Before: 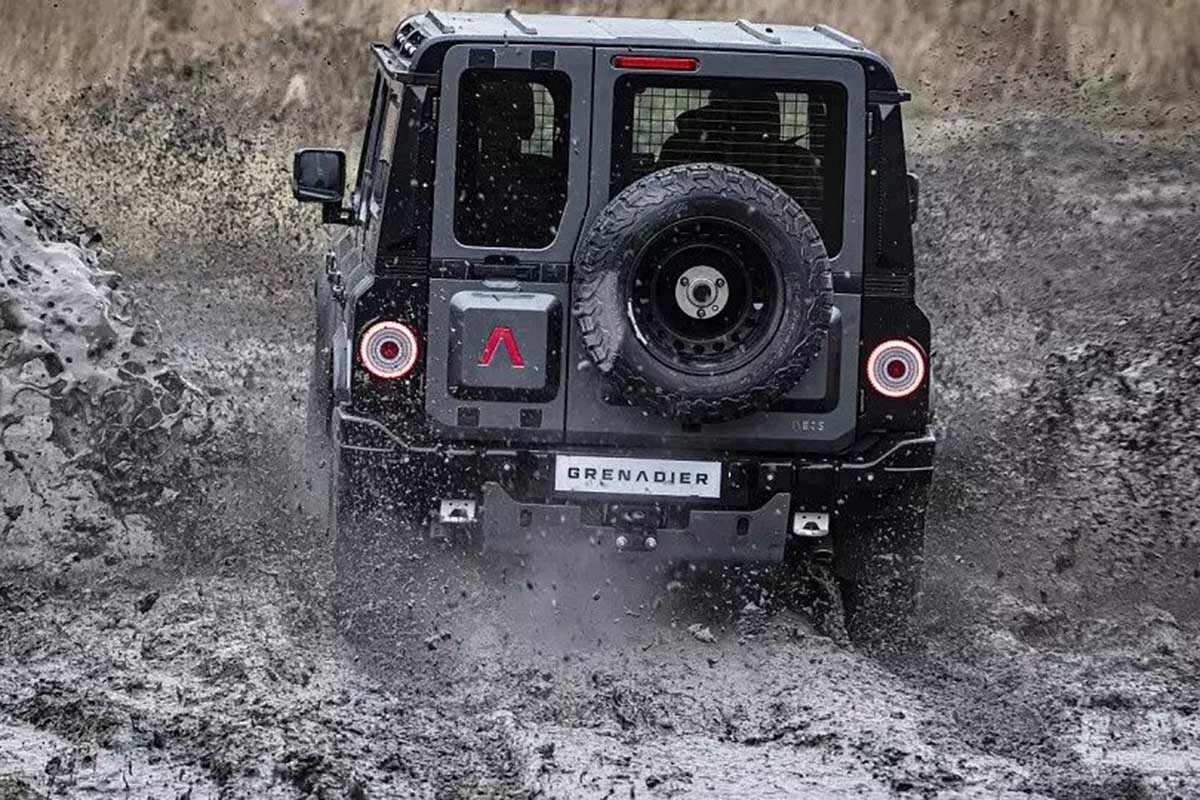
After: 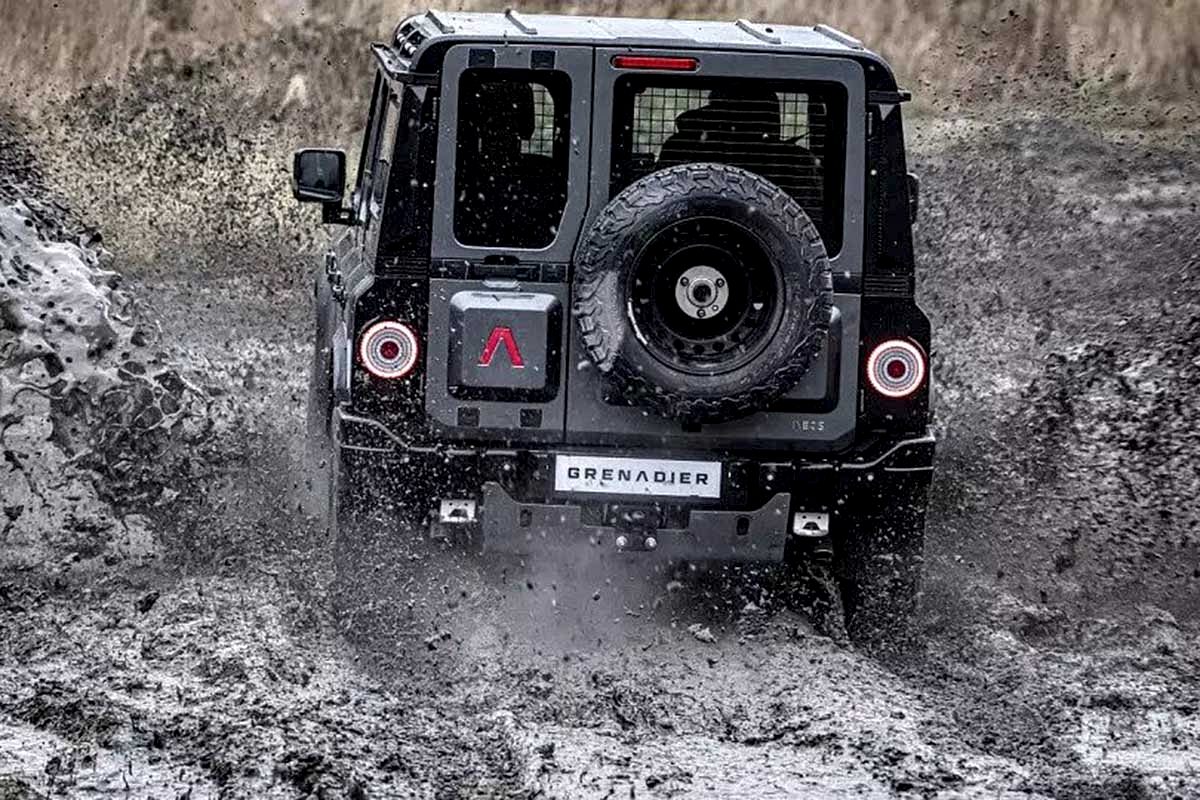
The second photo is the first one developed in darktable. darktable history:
local contrast: detail 135%, midtone range 0.743
